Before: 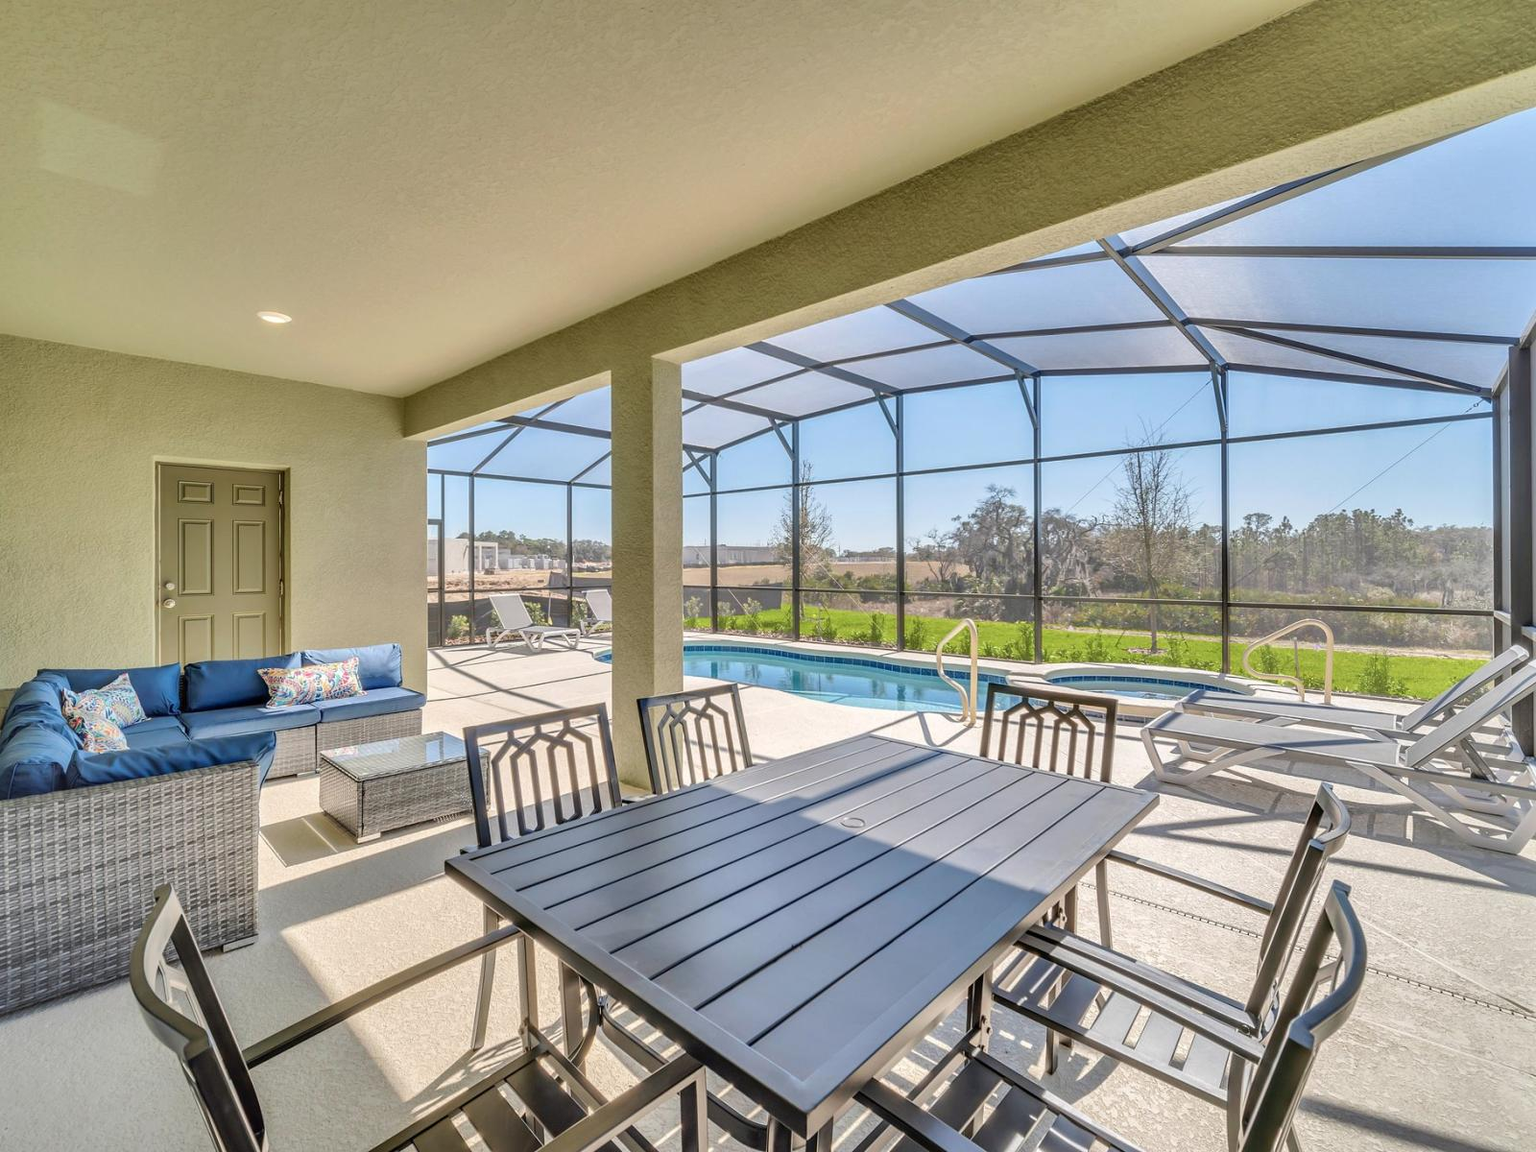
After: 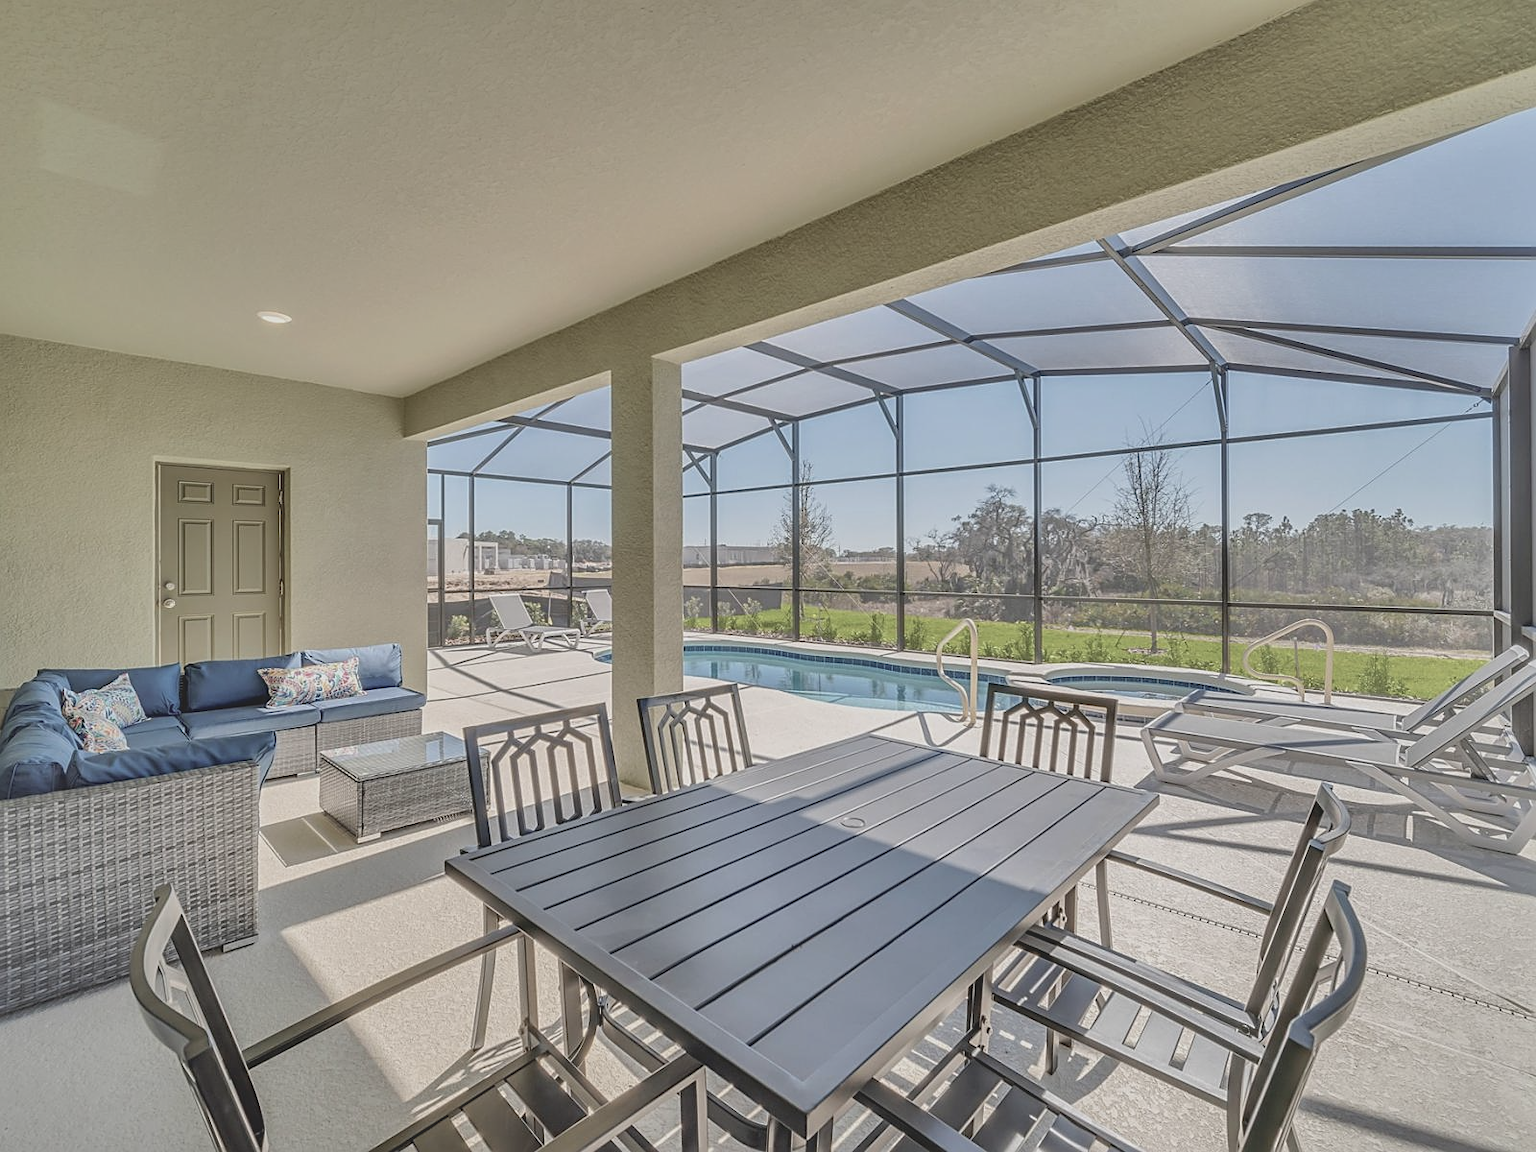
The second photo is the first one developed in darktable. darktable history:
sharpen: on, module defaults
contrast brightness saturation: contrast -0.25, saturation -0.428
